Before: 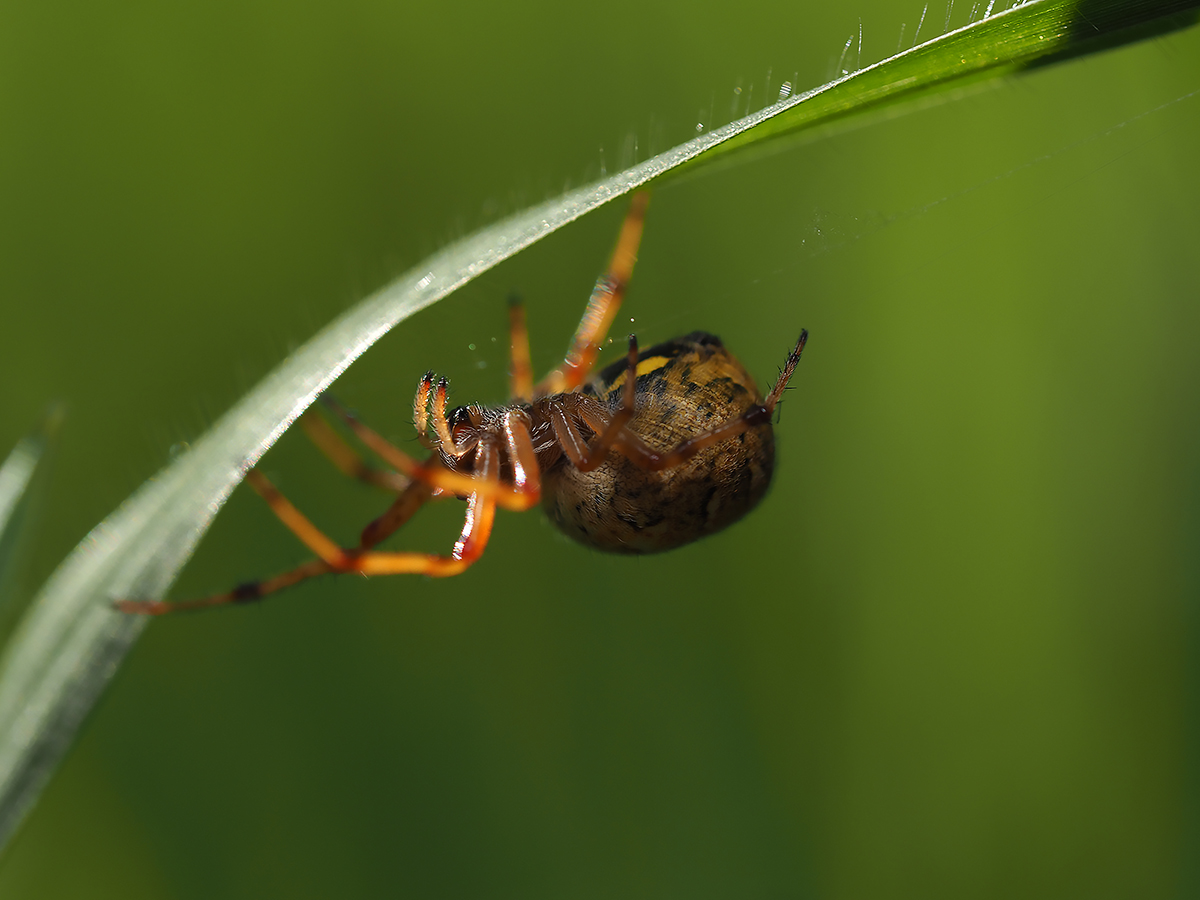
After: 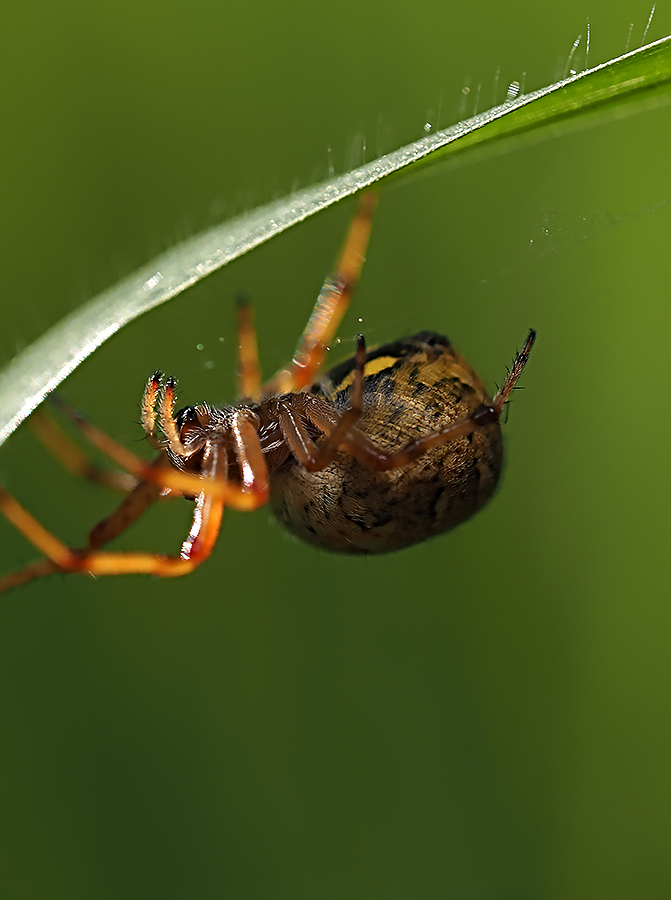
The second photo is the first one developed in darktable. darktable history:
crop and rotate: left 22.704%, right 21.327%
sharpen: radius 3.969
